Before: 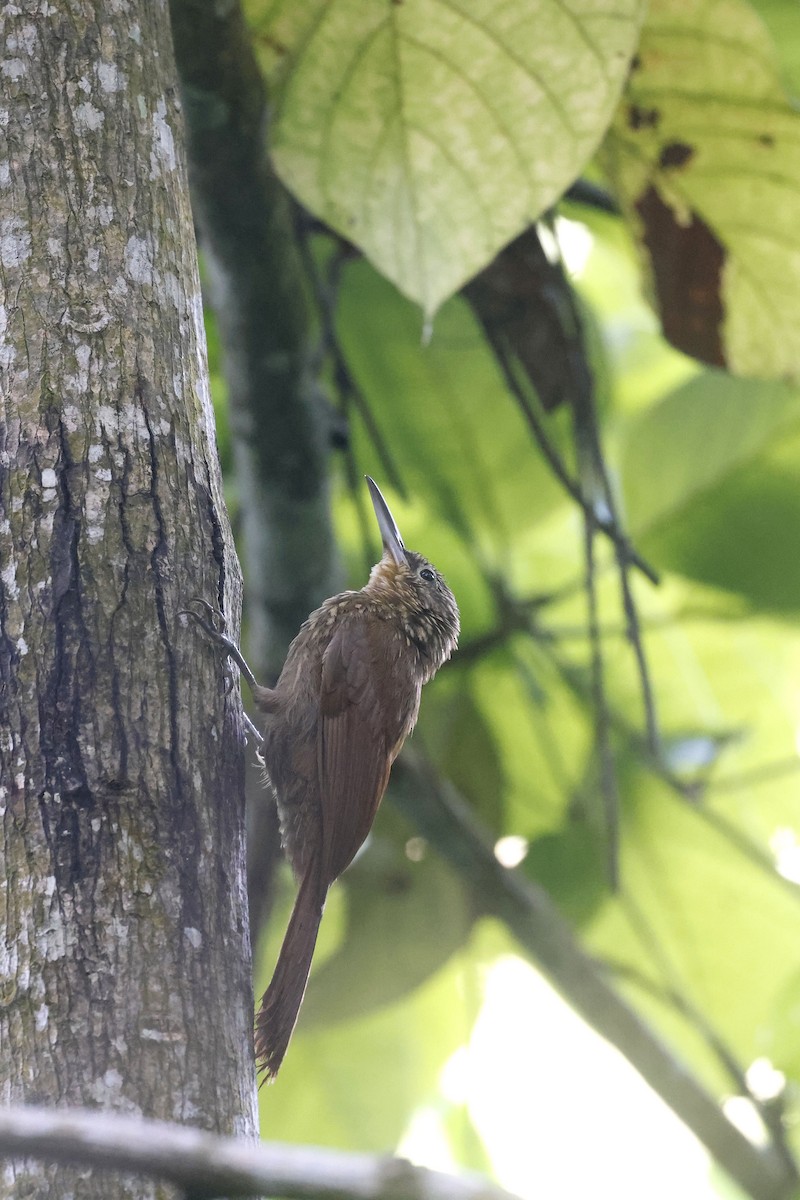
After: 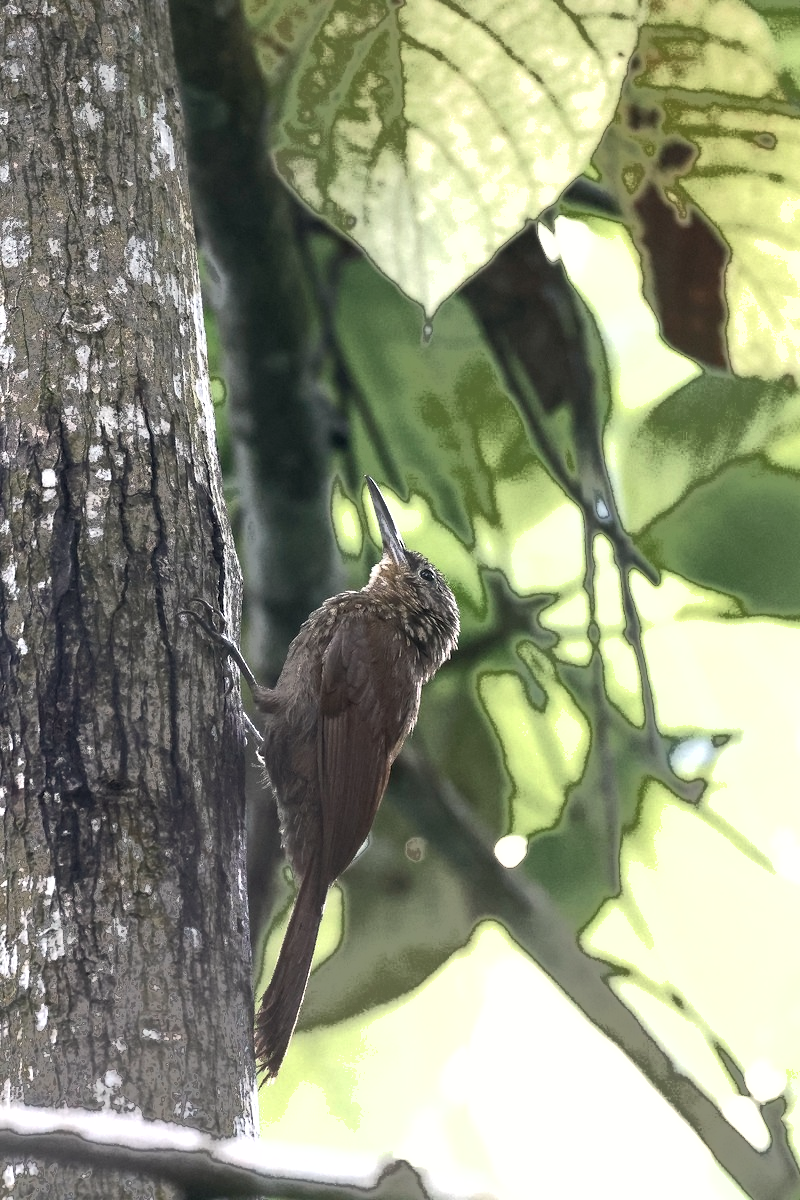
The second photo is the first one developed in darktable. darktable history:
exposure: exposure 0.6 EV, compensate highlight preservation false
color balance rgb: perceptual saturation grading › highlights -31.88%, perceptual saturation grading › mid-tones 5.8%, perceptual saturation grading › shadows 18.12%, perceptual brilliance grading › highlights 3.62%, perceptual brilliance grading › mid-tones -18.12%, perceptual brilliance grading › shadows -41.3%
fill light: exposure -0.73 EV, center 0.69, width 2.2
shadows and highlights: shadows 30
color calibration: output colorfulness [0, 0.315, 0, 0], x 0.341, y 0.355, temperature 5166 K
contrast brightness saturation: contrast 0.1, saturation -0.36
